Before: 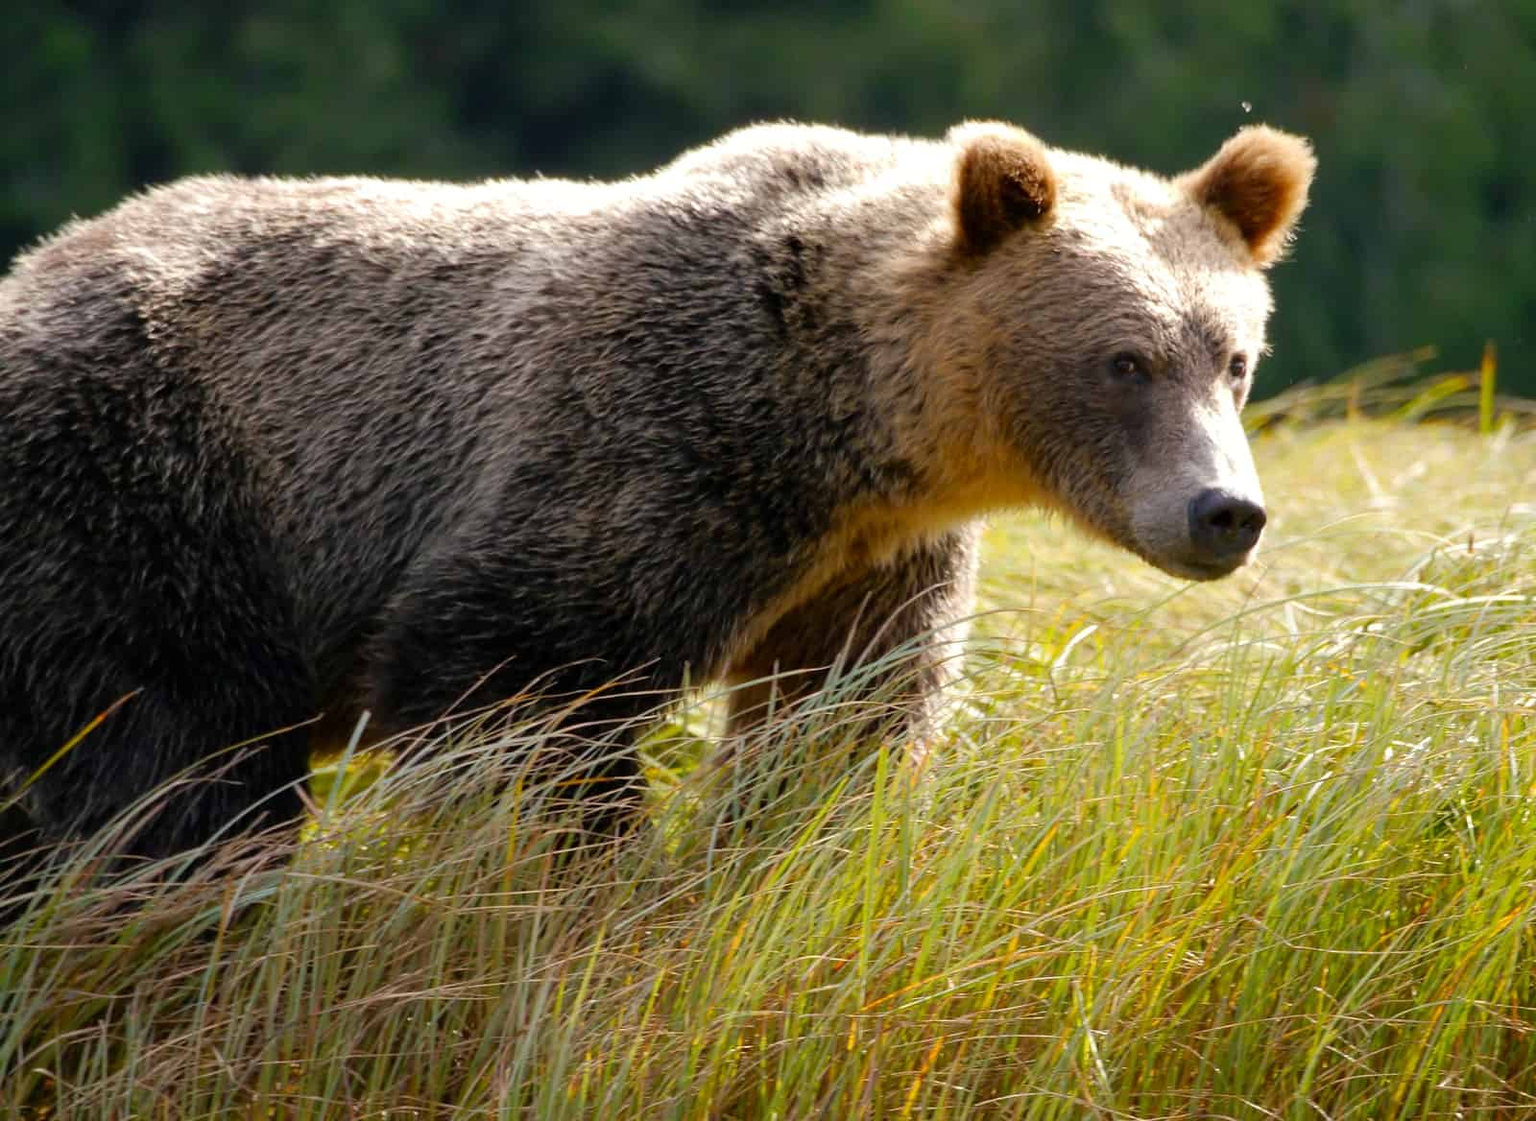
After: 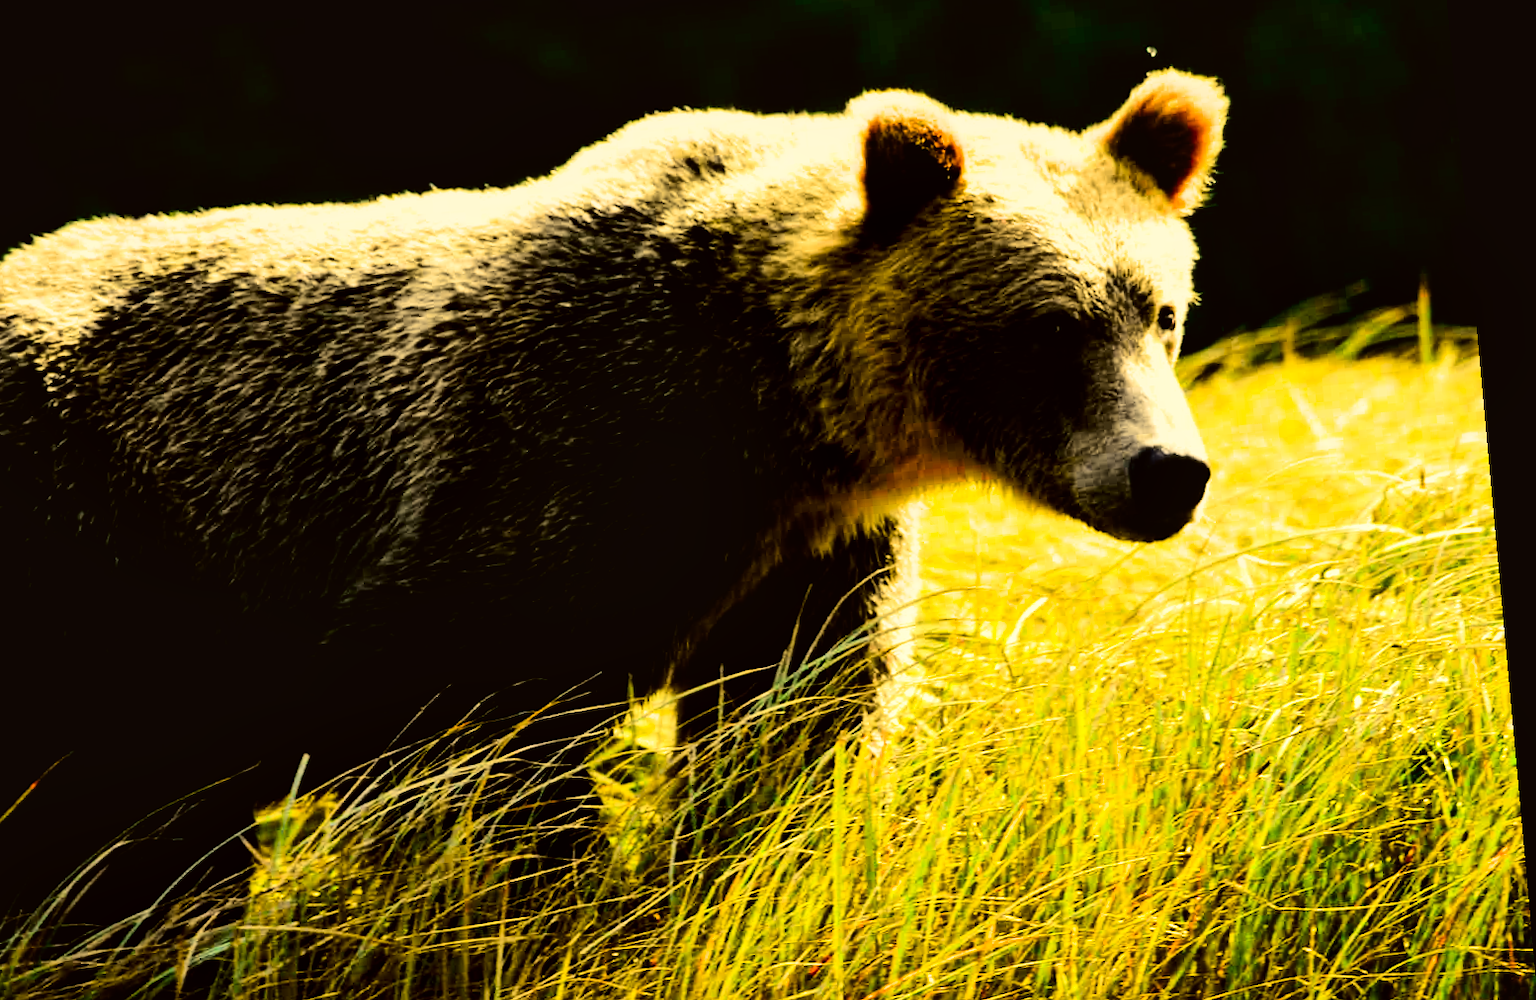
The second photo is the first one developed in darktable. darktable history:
crop: left 8.155%, top 6.611%, bottom 15.385%
local contrast: mode bilateral grid, contrast 20, coarseness 50, detail 150%, midtone range 0.2
tone equalizer: on, module defaults
rotate and perspective: rotation -5.2°, automatic cropping off
tone curve: curves: ch0 [(0.003, 0.023) (0.071, 0.052) (0.236, 0.197) (0.466, 0.557) (0.631, 0.764) (0.806, 0.906) (1, 1)]; ch1 [(0, 0) (0.262, 0.227) (0.417, 0.386) (0.469, 0.467) (0.502, 0.51) (0.528, 0.521) (0.573, 0.555) (0.605, 0.621) (0.644, 0.671) (0.686, 0.728) (0.994, 0.987)]; ch2 [(0, 0) (0.262, 0.188) (0.385, 0.353) (0.427, 0.424) (0.495, 0.502) (0.531, 0.555) (0.583, 0.632) (0.644, 0.748) (1, 1)], color space Lab, independent channels, preserve colors none
color balance: mode lift, gamma, gain (sRGB), lift [1.014, 0.966, 0.918, 0.87], gamma [0.86, 0.734, 0.918, 0.976], gain [1.063, 1.13, 1.063, 0.86]
filmic rgb: black relative exposure -5 EV, hardness 2.88, contrast 1.3, highlights saturation mix -30%
